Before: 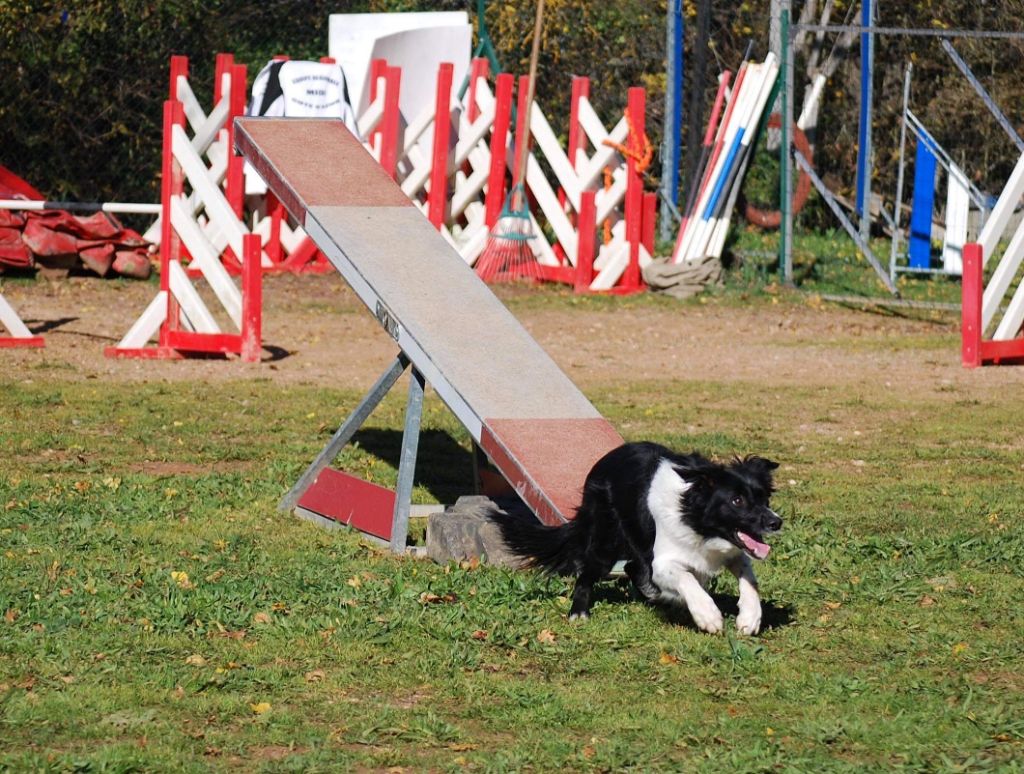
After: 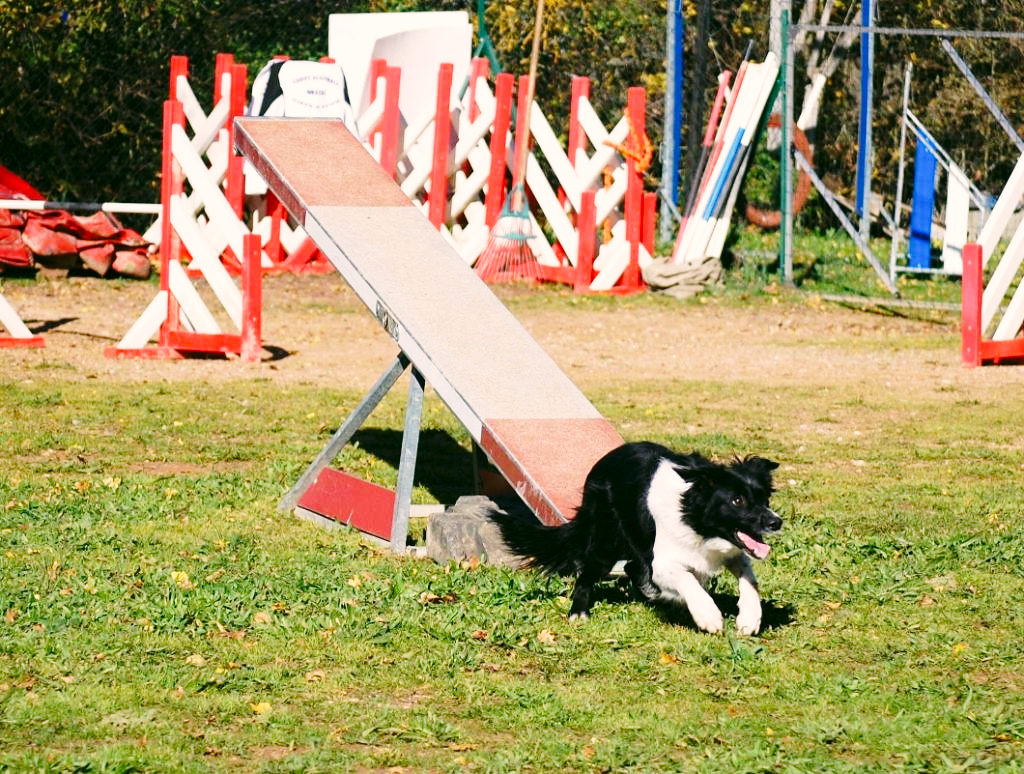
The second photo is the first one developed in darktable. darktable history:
base curve: curves: ch0 [(0, 0) (0.028, 0.03) (0.121, 0.232) (0.46, 0.748) (0.859, 0.968) (1, 1)], preserve colors none
color correction: highlights a* 4.02, highlights b* 4.98, shadows a* -7.55, shadows b* 4.98
